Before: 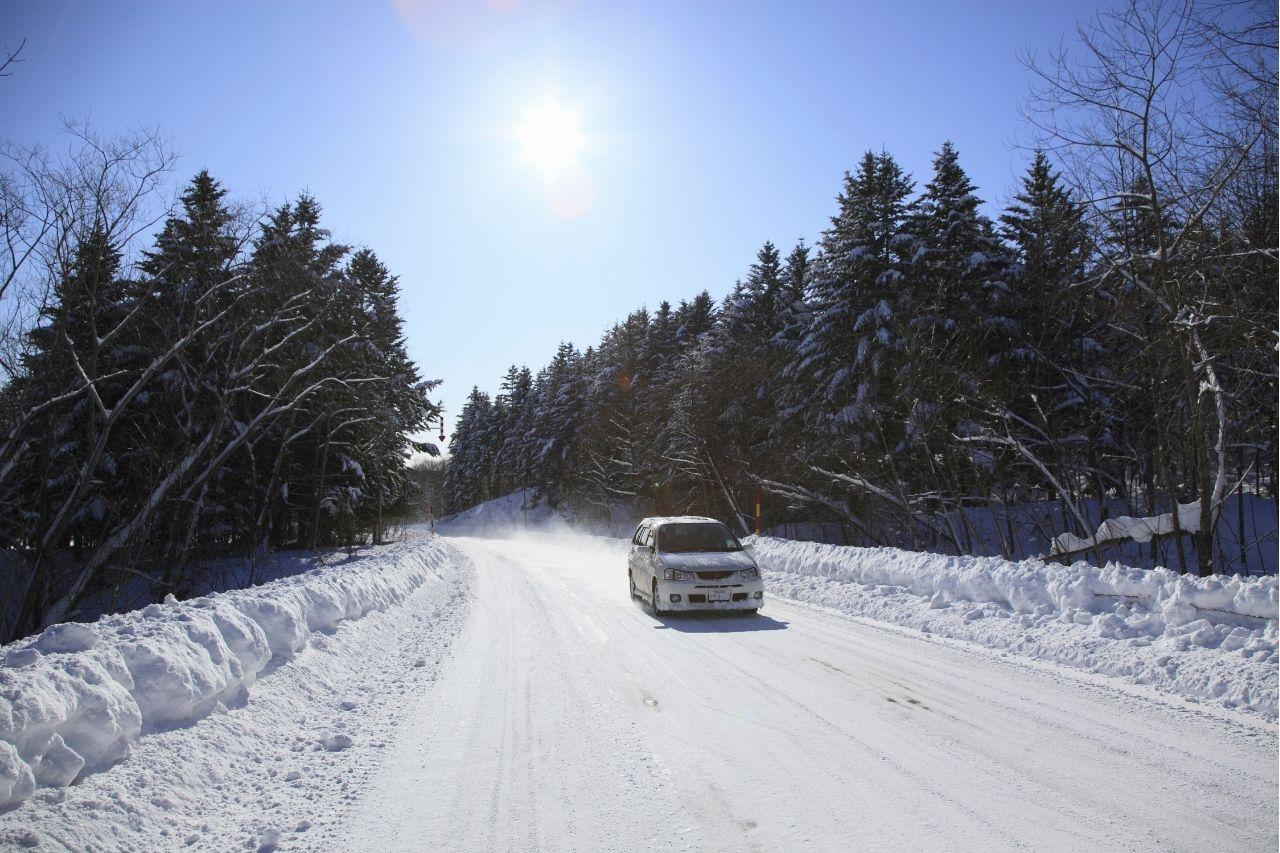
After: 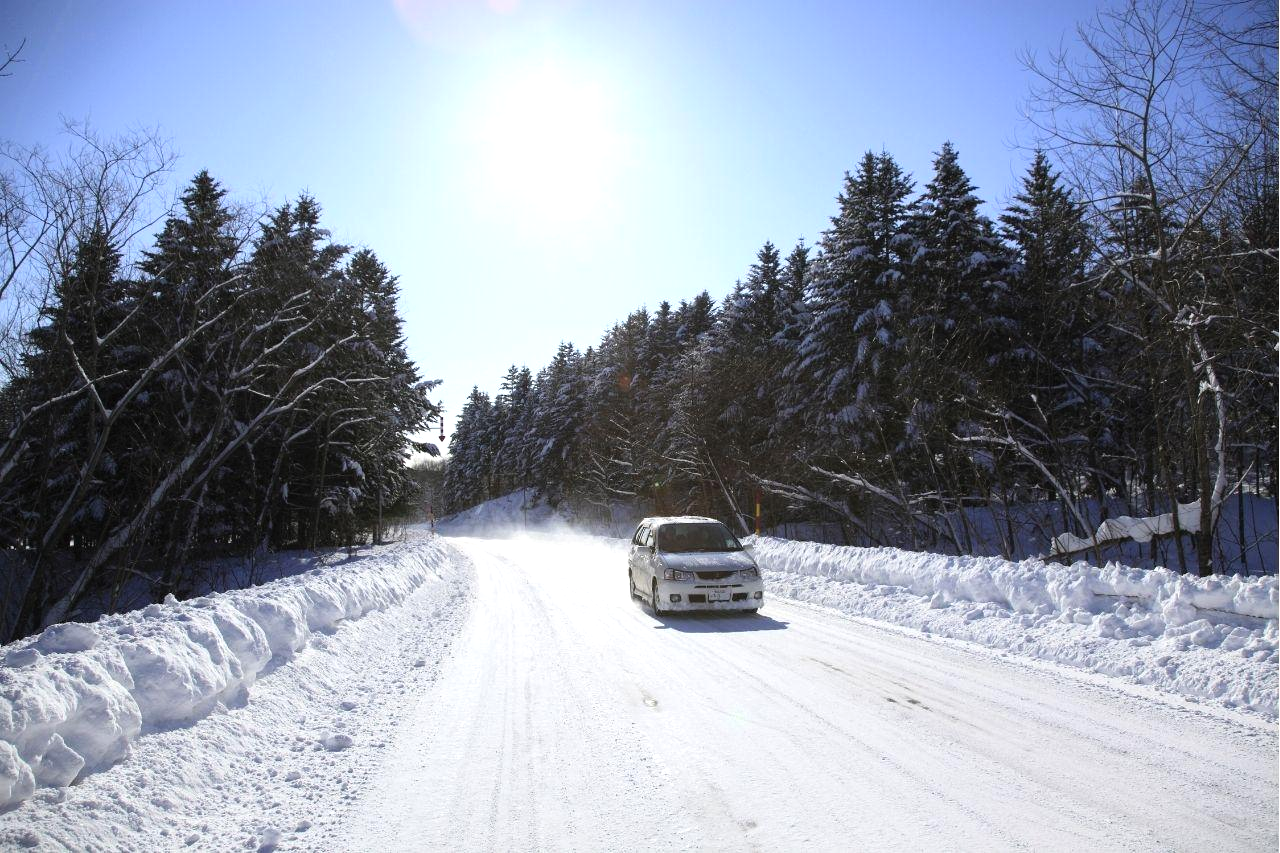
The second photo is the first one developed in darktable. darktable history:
tone equalizer: -8 EV -0.445 EV, -7 EV -0.369 EV, -6 EV -0.371 EV, -5 EV -0.236 EV, -3 EV 0.242 EV, -2 EV 0.305 EV, -1 EV 0.378 EV, +0 EV 0.413 EV
